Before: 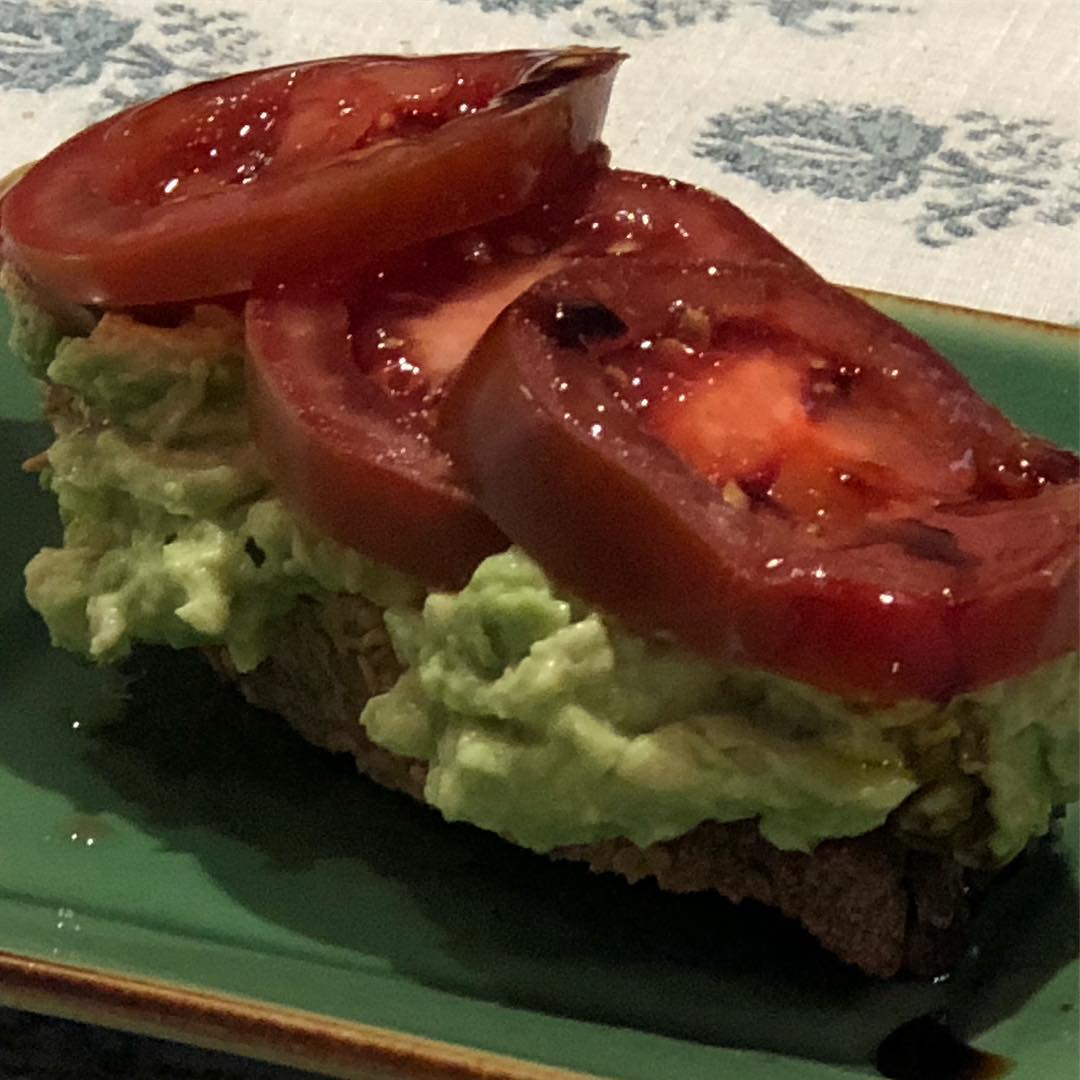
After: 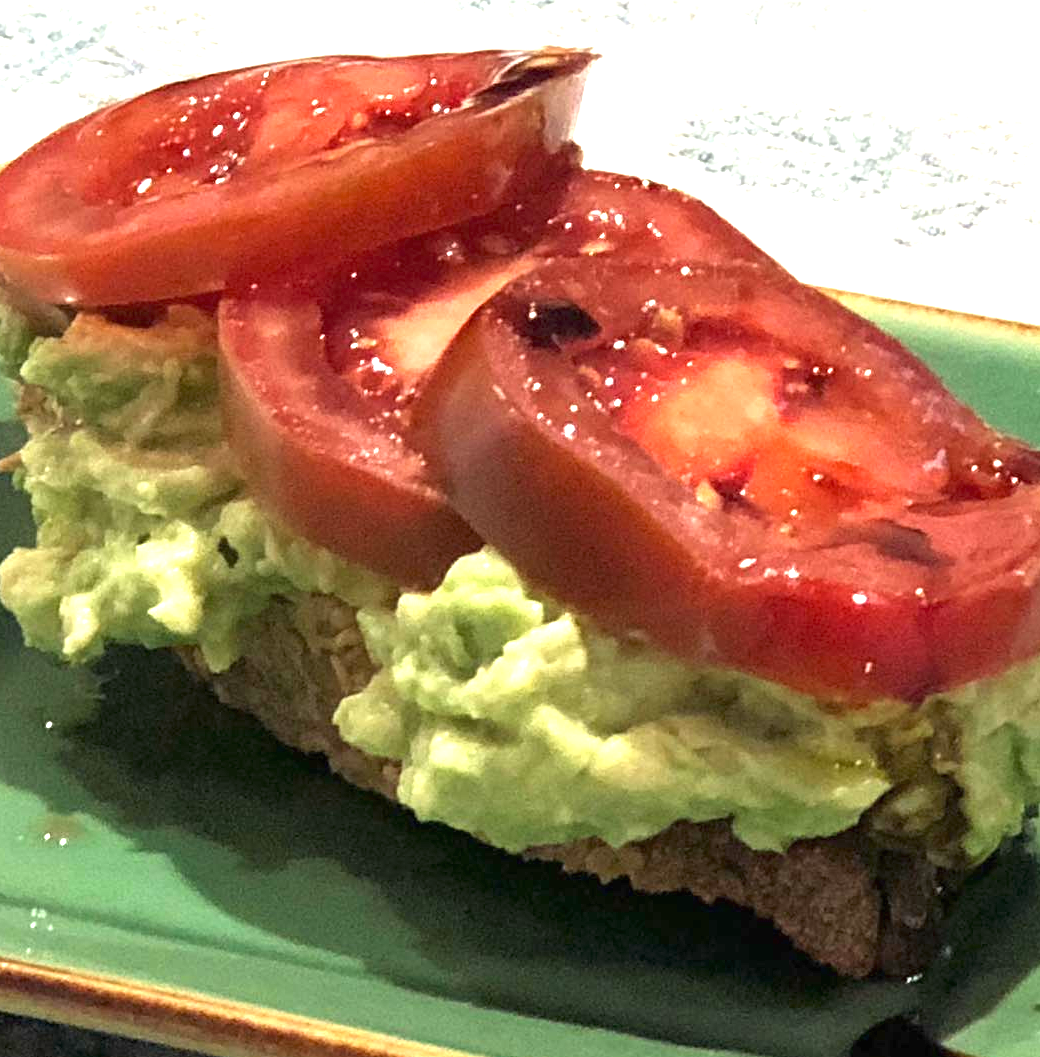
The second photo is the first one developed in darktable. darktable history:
exposure: black level correction 0, exposure 1.914 EV, compensate exposure bias true, compensate highlight preservation false
crop and rotate: left 2.645%, right 1.015%, bottom 2.101%
